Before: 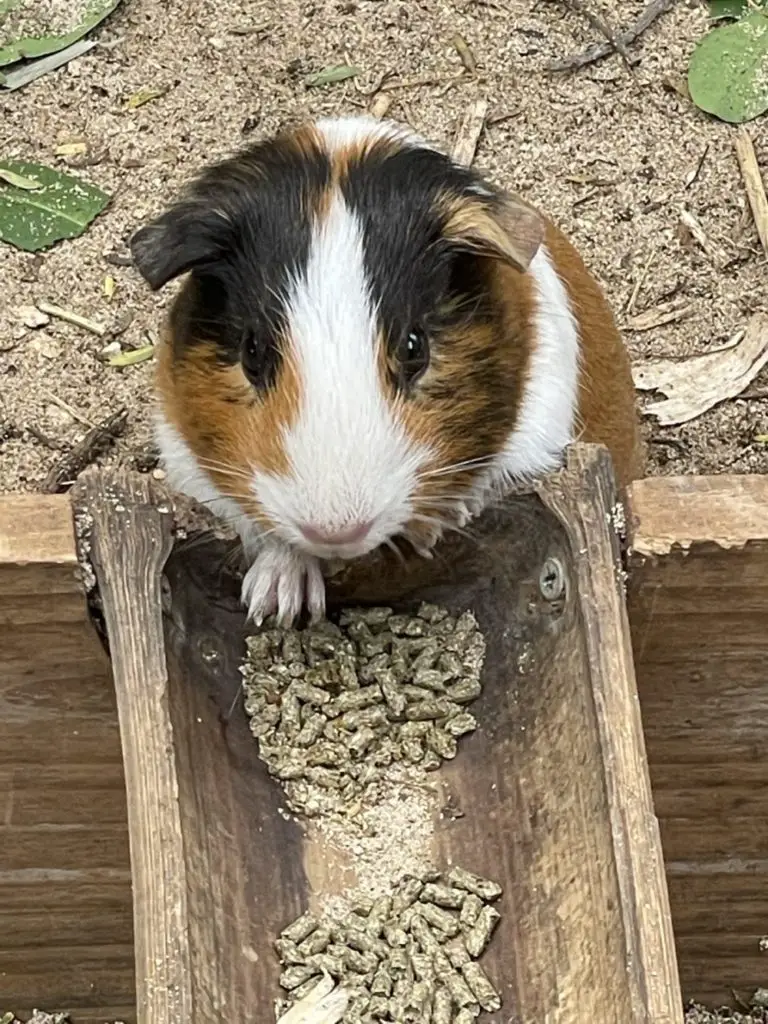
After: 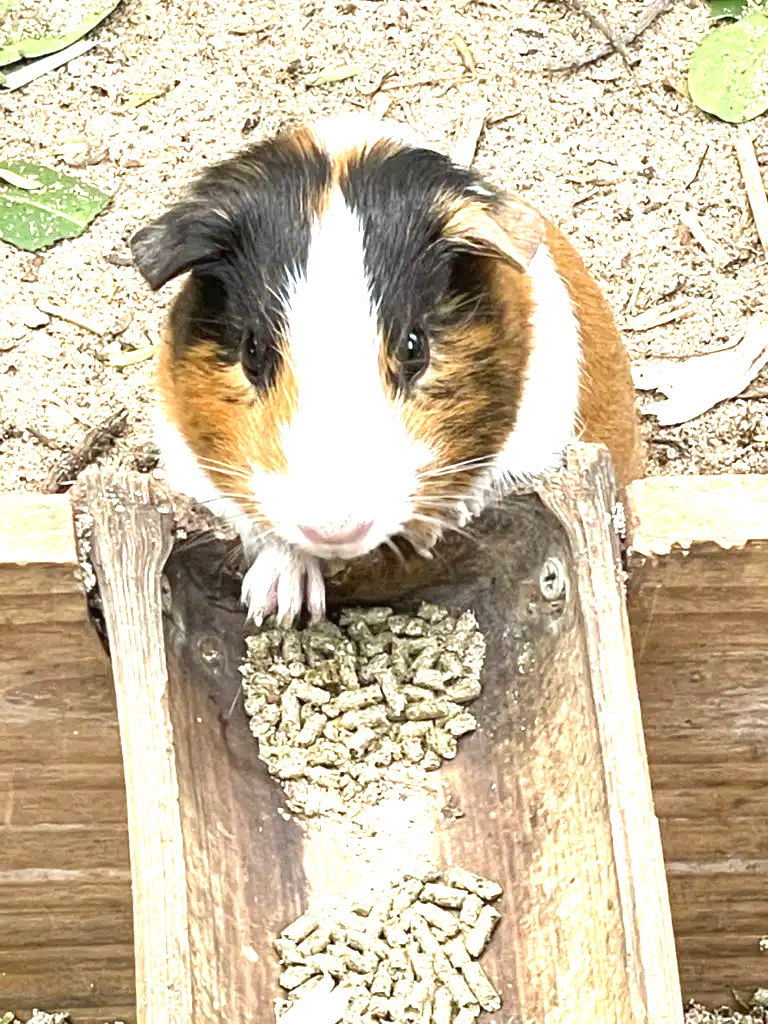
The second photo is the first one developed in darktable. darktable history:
vignetting: brightness -0.233, saturation 0.141
exposure: black level correction 0, exposure 1.675 EV, compensate exposure bias true, compensate highlight preservation false
